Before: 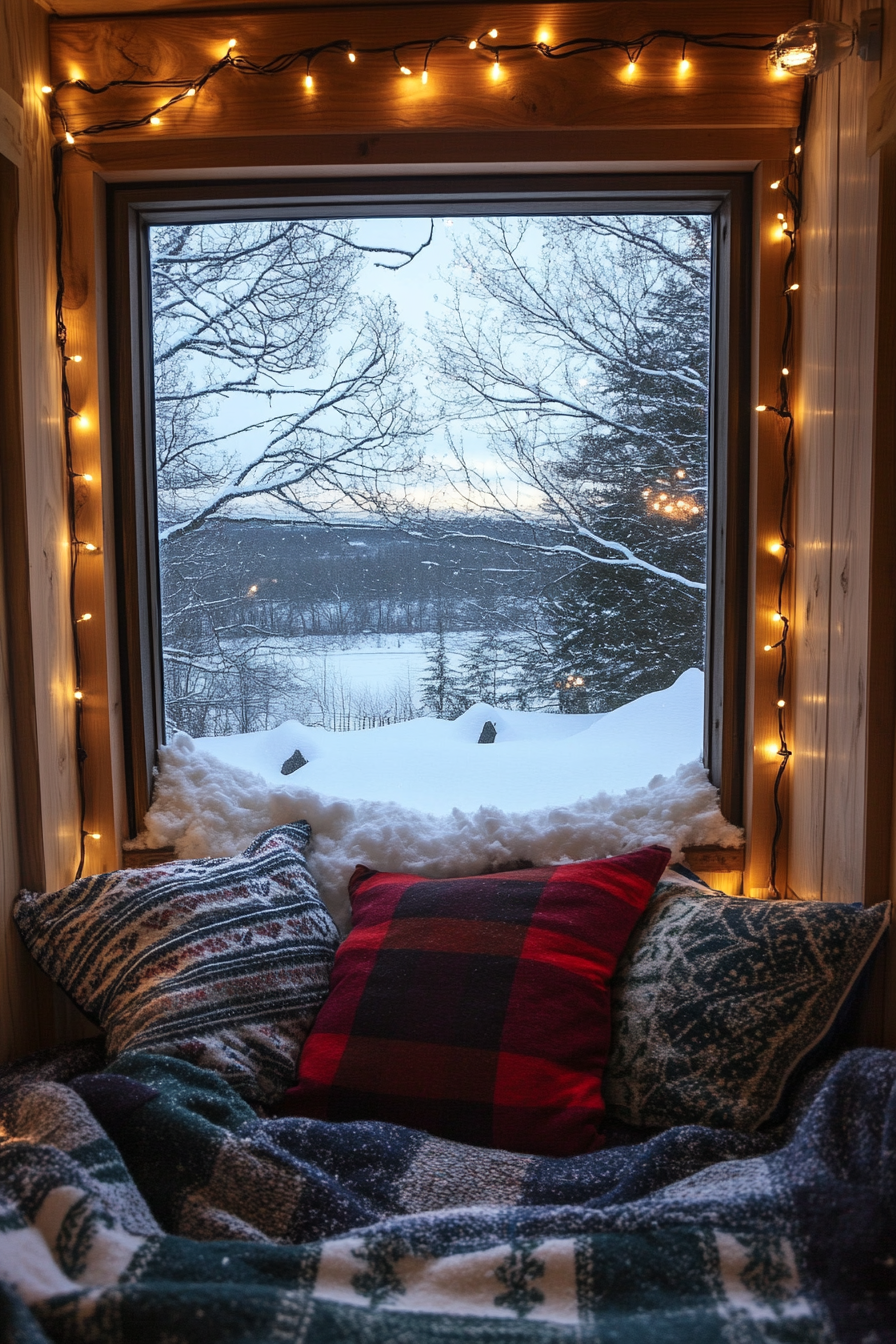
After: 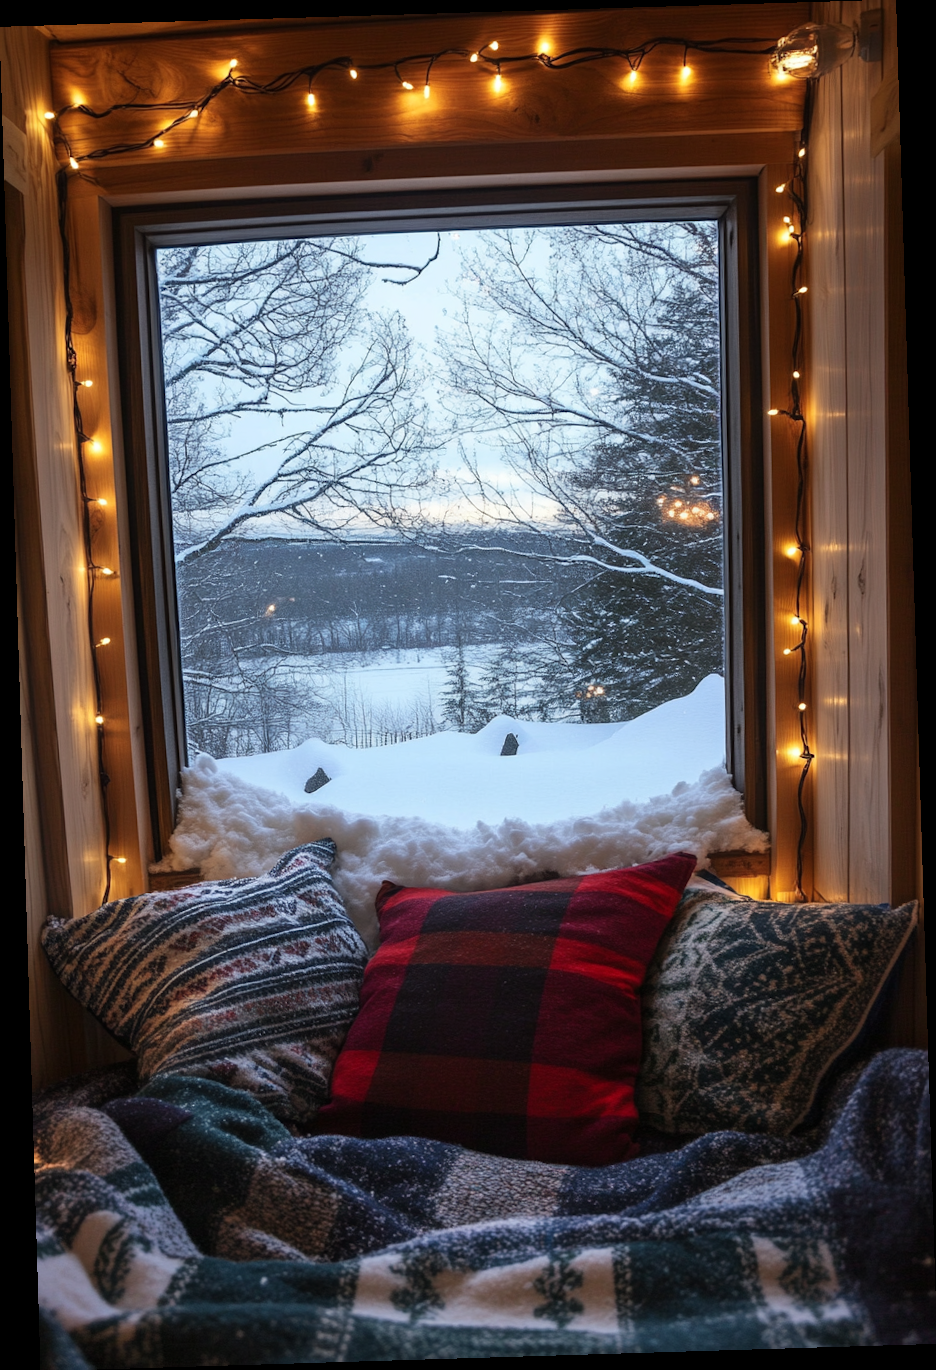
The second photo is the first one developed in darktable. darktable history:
rotate and perspective: rotation -1.75°, automatic cropping off
